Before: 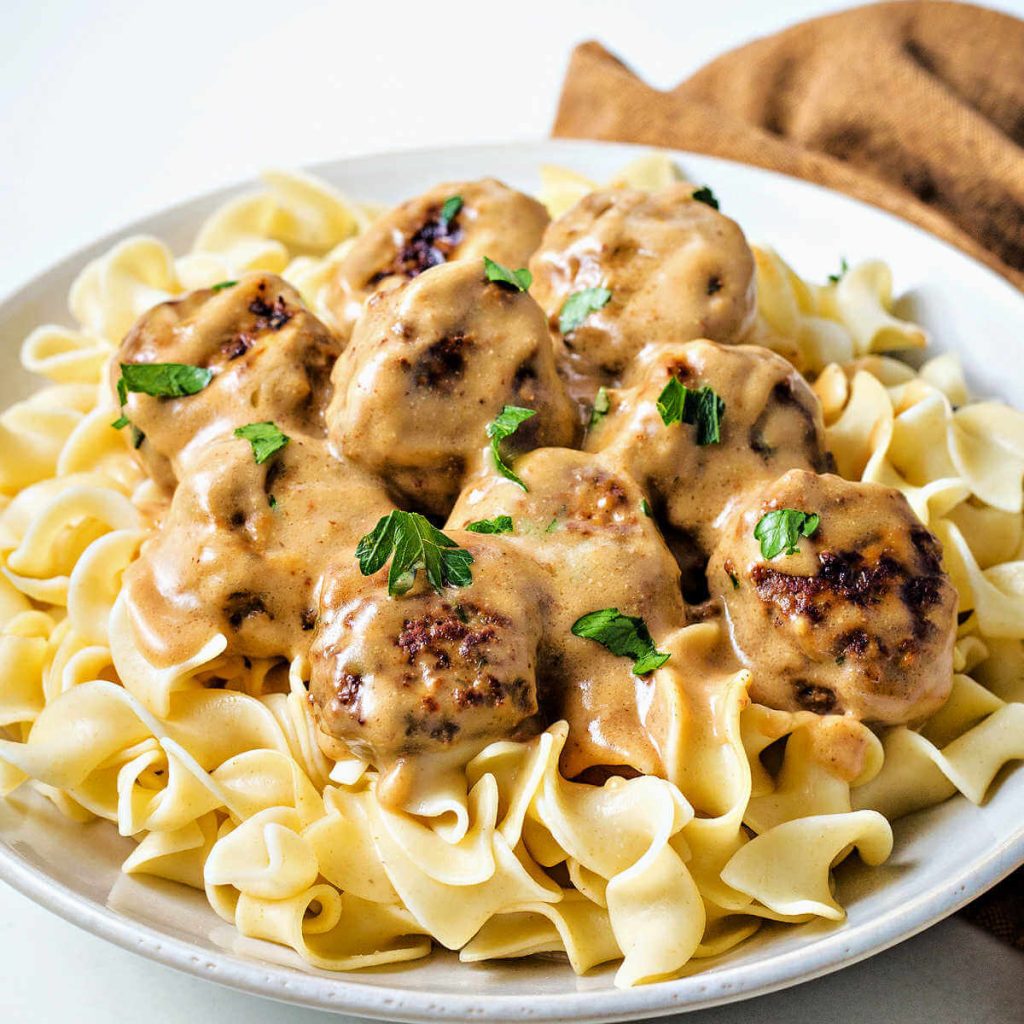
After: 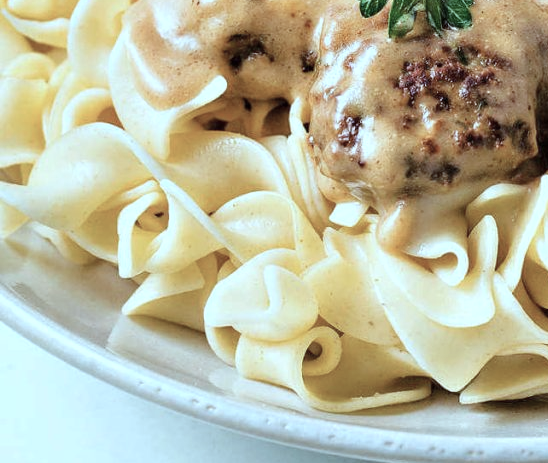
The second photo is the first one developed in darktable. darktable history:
crop and rotate: top 54.514%, right 46.424%, bottom 0.175%
shadows and highlights: shadows -10.79, white point adjustment 1.5, highlights 10.44
color correction: highlights a* -12.72, highlights b* -17.78, saturation 0.699
